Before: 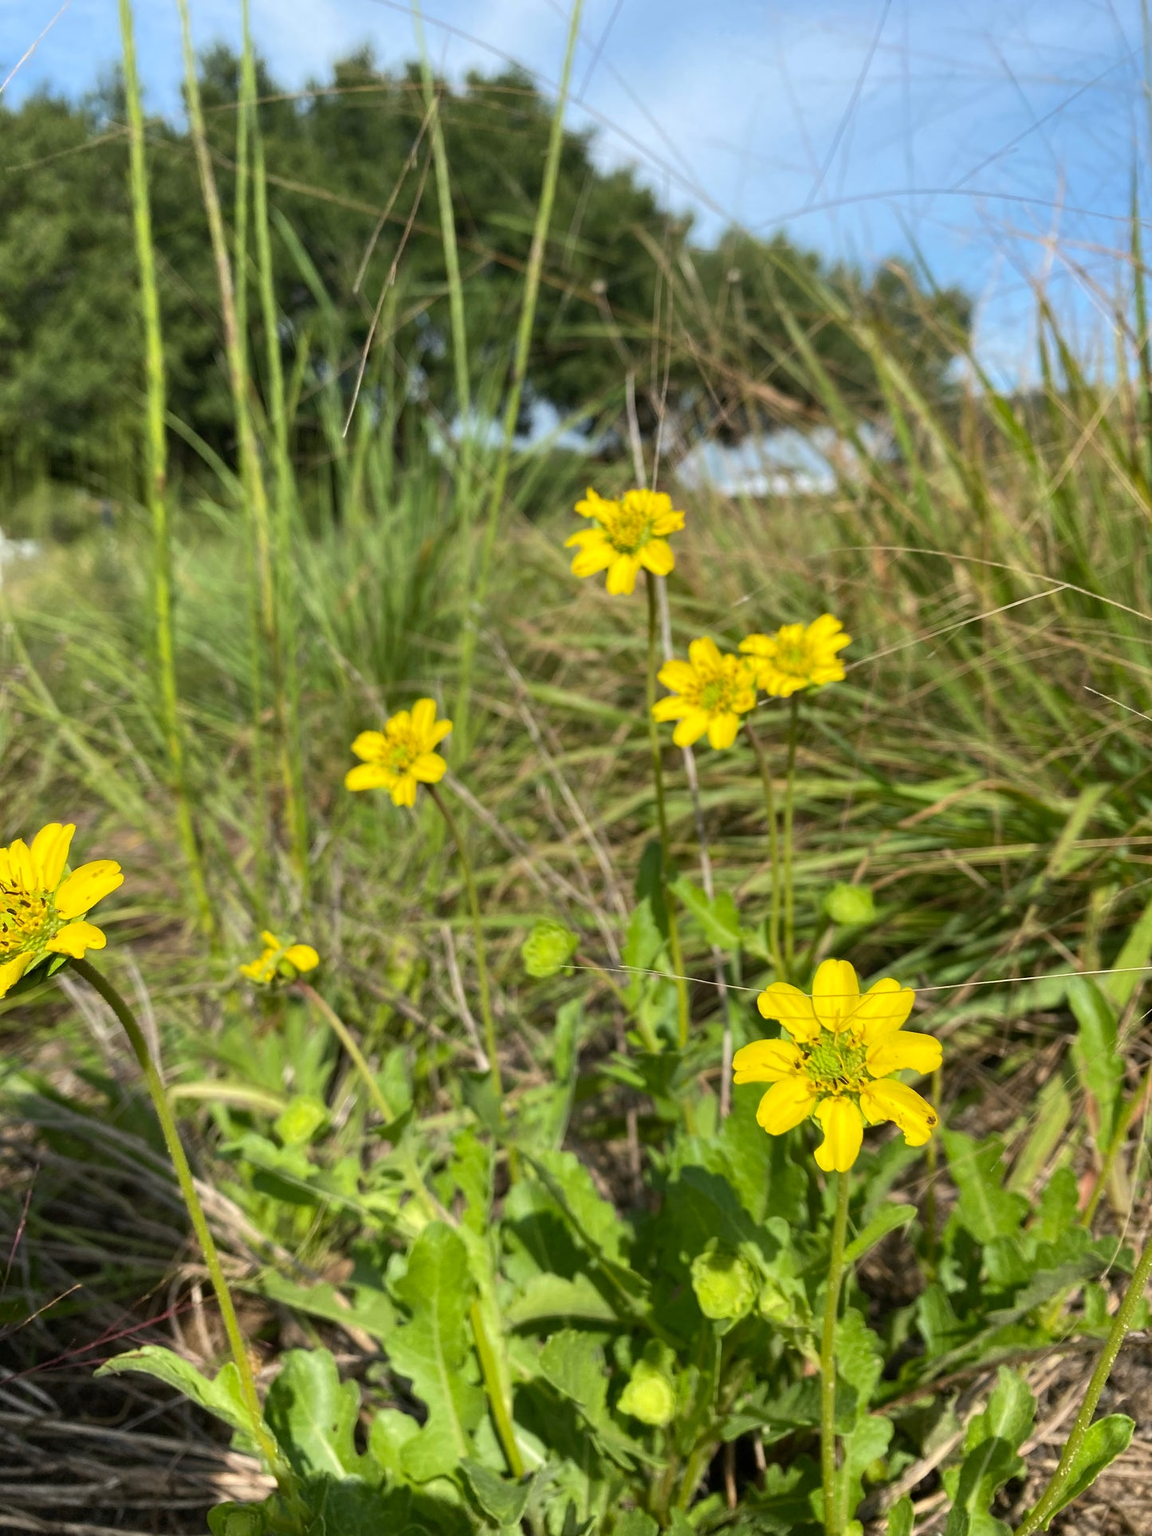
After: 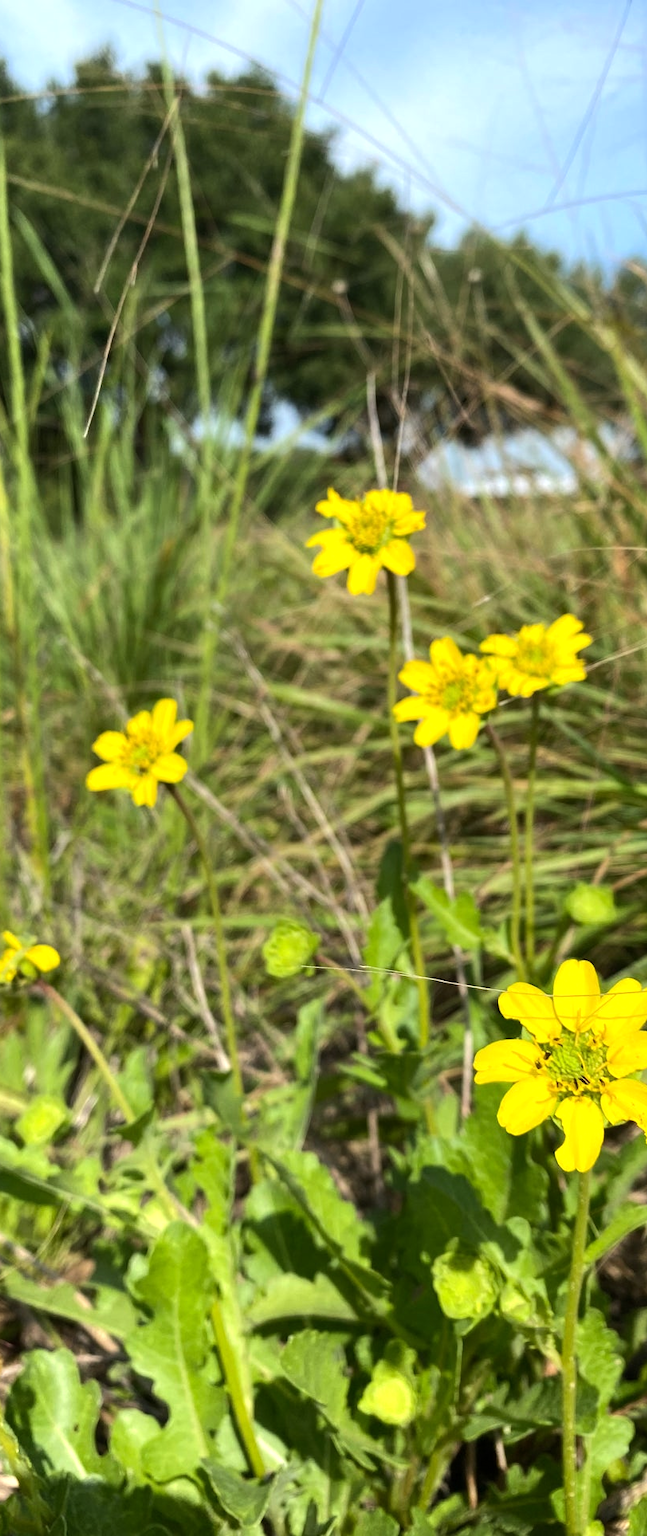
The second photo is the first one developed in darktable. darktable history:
crop and rotate: left 22.516%, right 21.234%
tone equalizer: -8 EV -0.417 EV, -7 EV -0.389 EV, -6 EV -0.333 EV, -5 EV -0.222 EV, -3 EV 0.222 EV, -2 EV 0.333 EV, -1 EV 0.389 EV, +0 EV 0.417 EV, edges refinement/feathering 500, mask exposure compensation -1.57 EV, preserve details no
